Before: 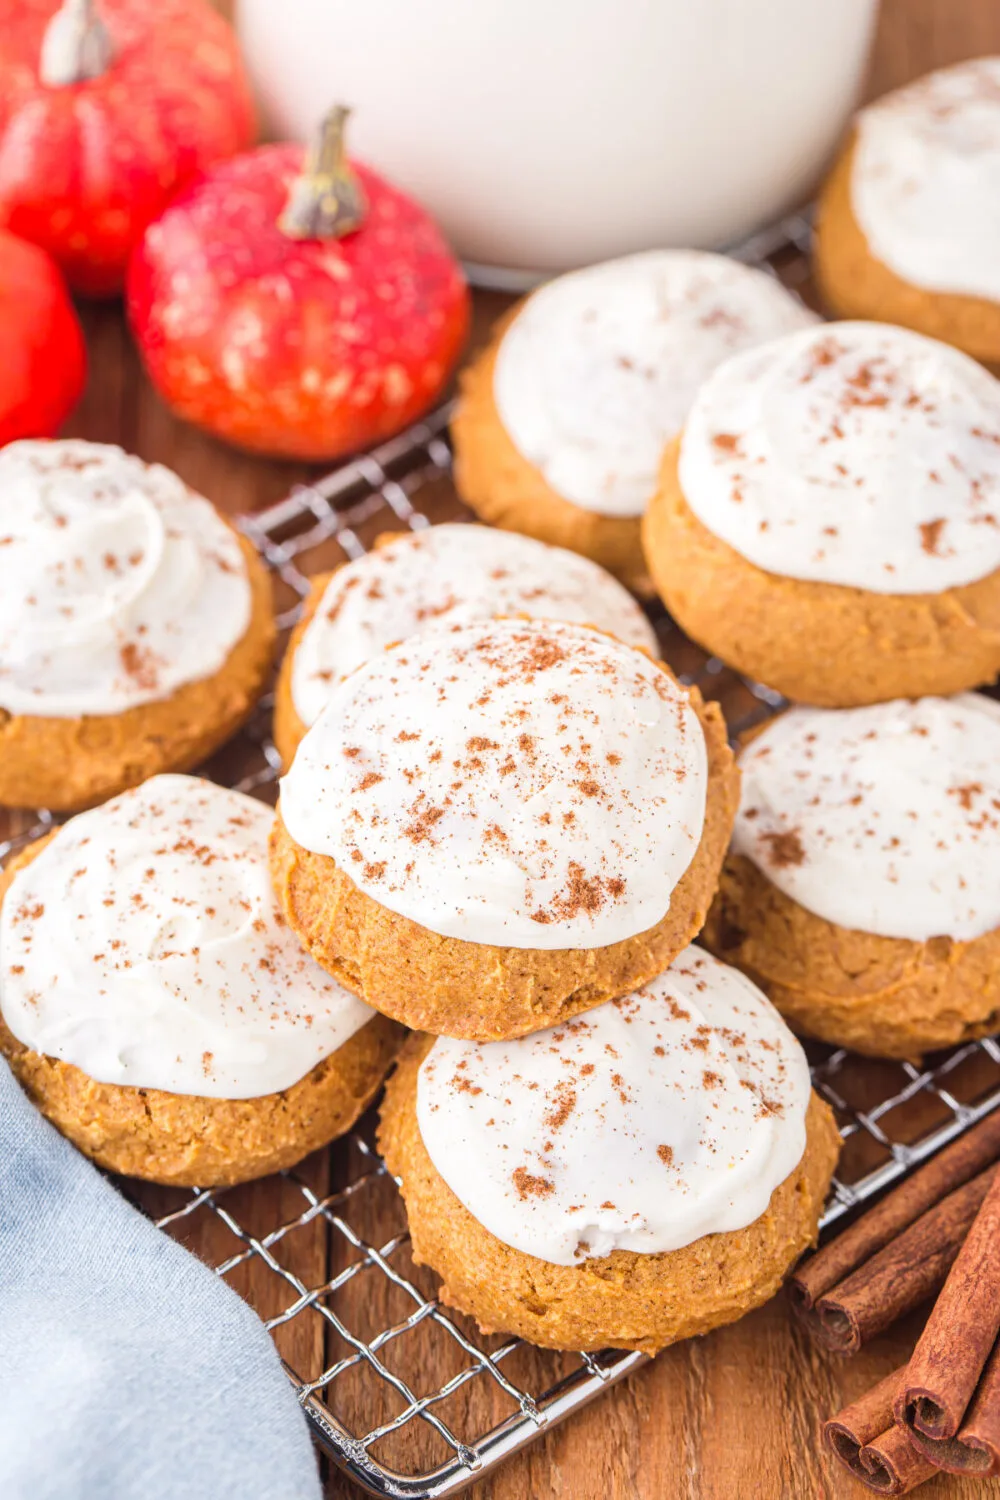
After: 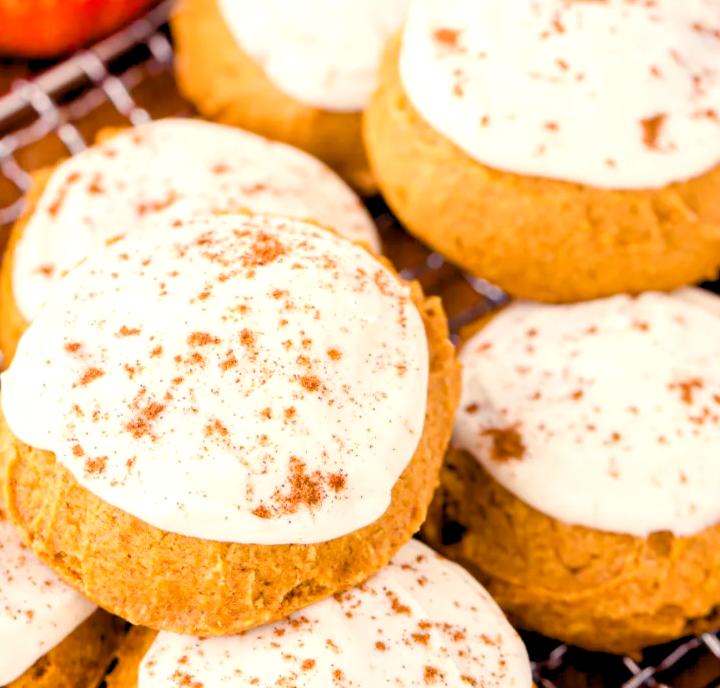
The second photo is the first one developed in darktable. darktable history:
color balance rgb: shadows lift › chroma 3%, shadows lift › hue 280.8°, power › hue 330°, highlights gain › chroma 3%, highlights gain › hue 75.6°, global offset › luminance -1%, perceptual saturation grading › global saturation 20%, perceptual saturation grading › highlights -25%, perceptual saturation grading › shadows 50%, global vibrance 20%
crop and rotate: left 27.938%, top 27.046%, bottom 27.046%
contrast equalizer: octaves 7, y [[0.502, 0.505, 0.512, 0.529, 0.564, 0.588], [0.5 ×6], [0.502, 0.505, 0.512, 0.529, 0.564, 0.588], [0, 0.001, 0.001, 0.004, 0.008, 0.011], [0, 0.001, 0.001, 0.004, 0.008, 0.011]], mix -1
rgb levels: levels [[0.01, 0.419, 0.839], [0, 0.5, 1], [0, 0.5, 1]]
